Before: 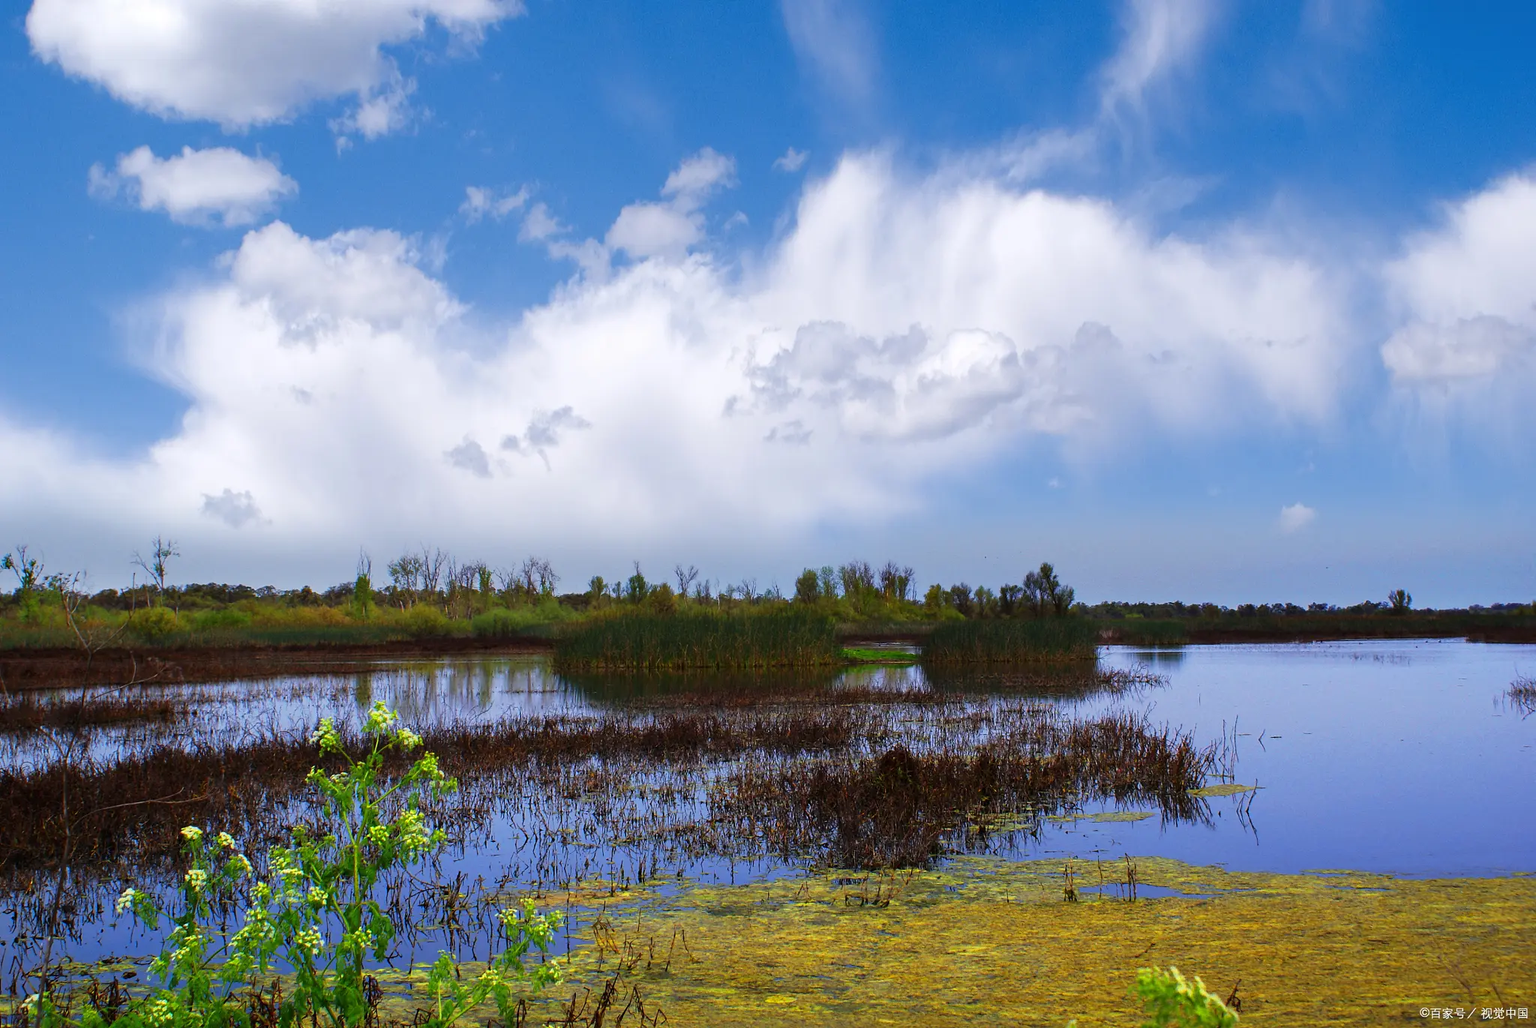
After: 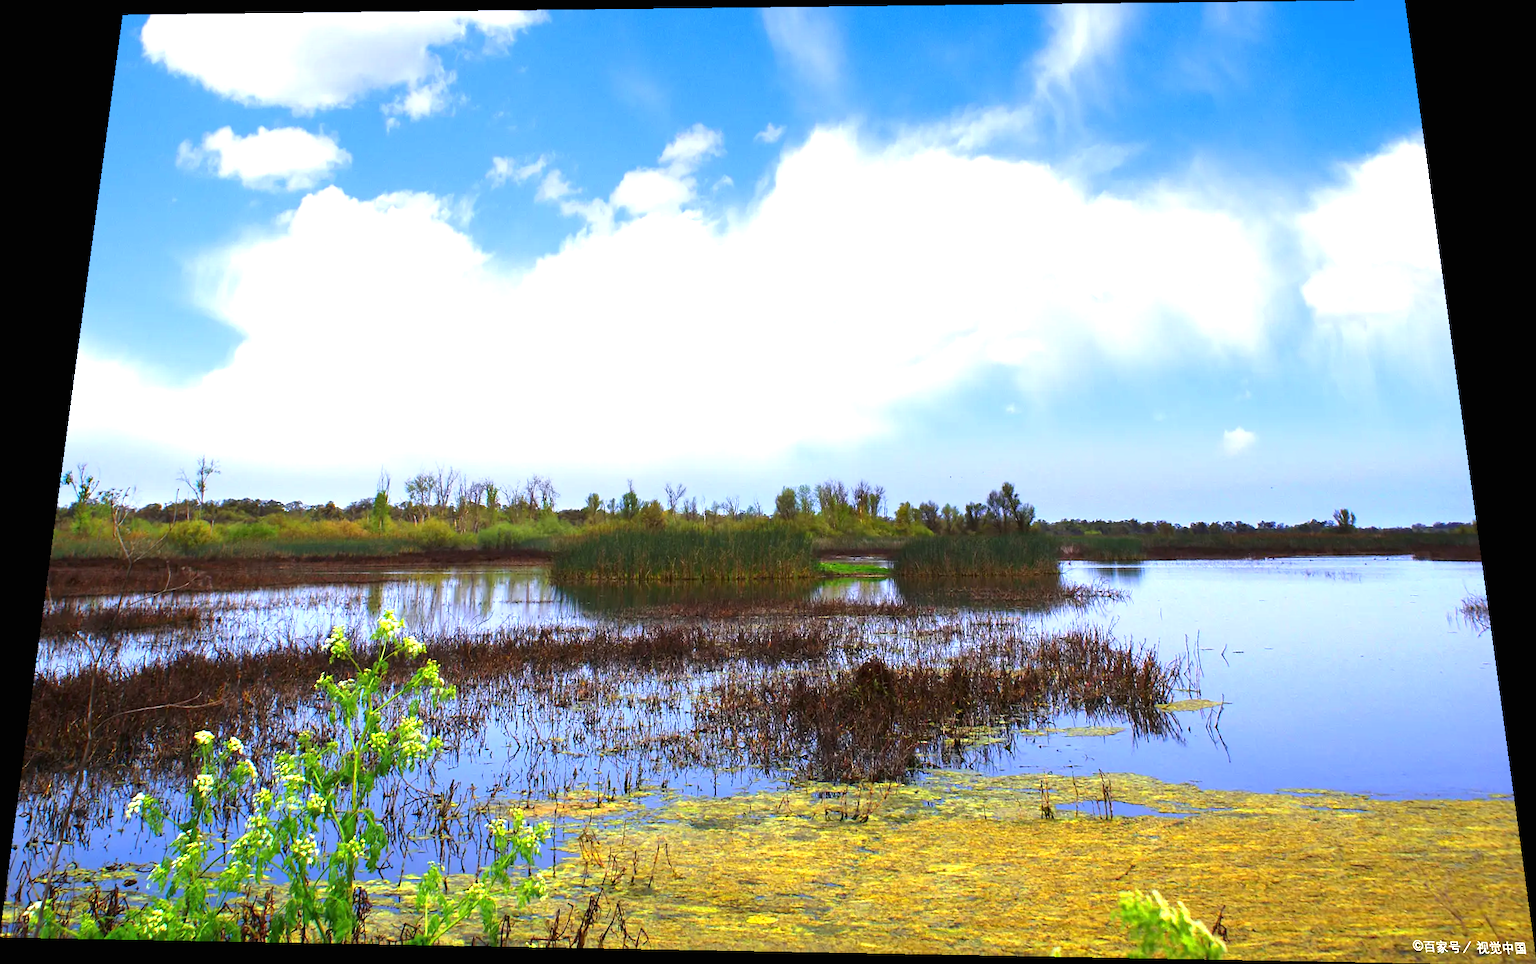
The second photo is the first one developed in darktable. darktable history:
rotate and perspective: rotation 0.128°, lens shift (vertical) -0.181, lens shift (horizontal) -0.044, shear 0.001, automatic cropping off
exposure: black level correction 0, exposure 1.1 EV, compensate exposure bias true, compensate highlight preservation false
